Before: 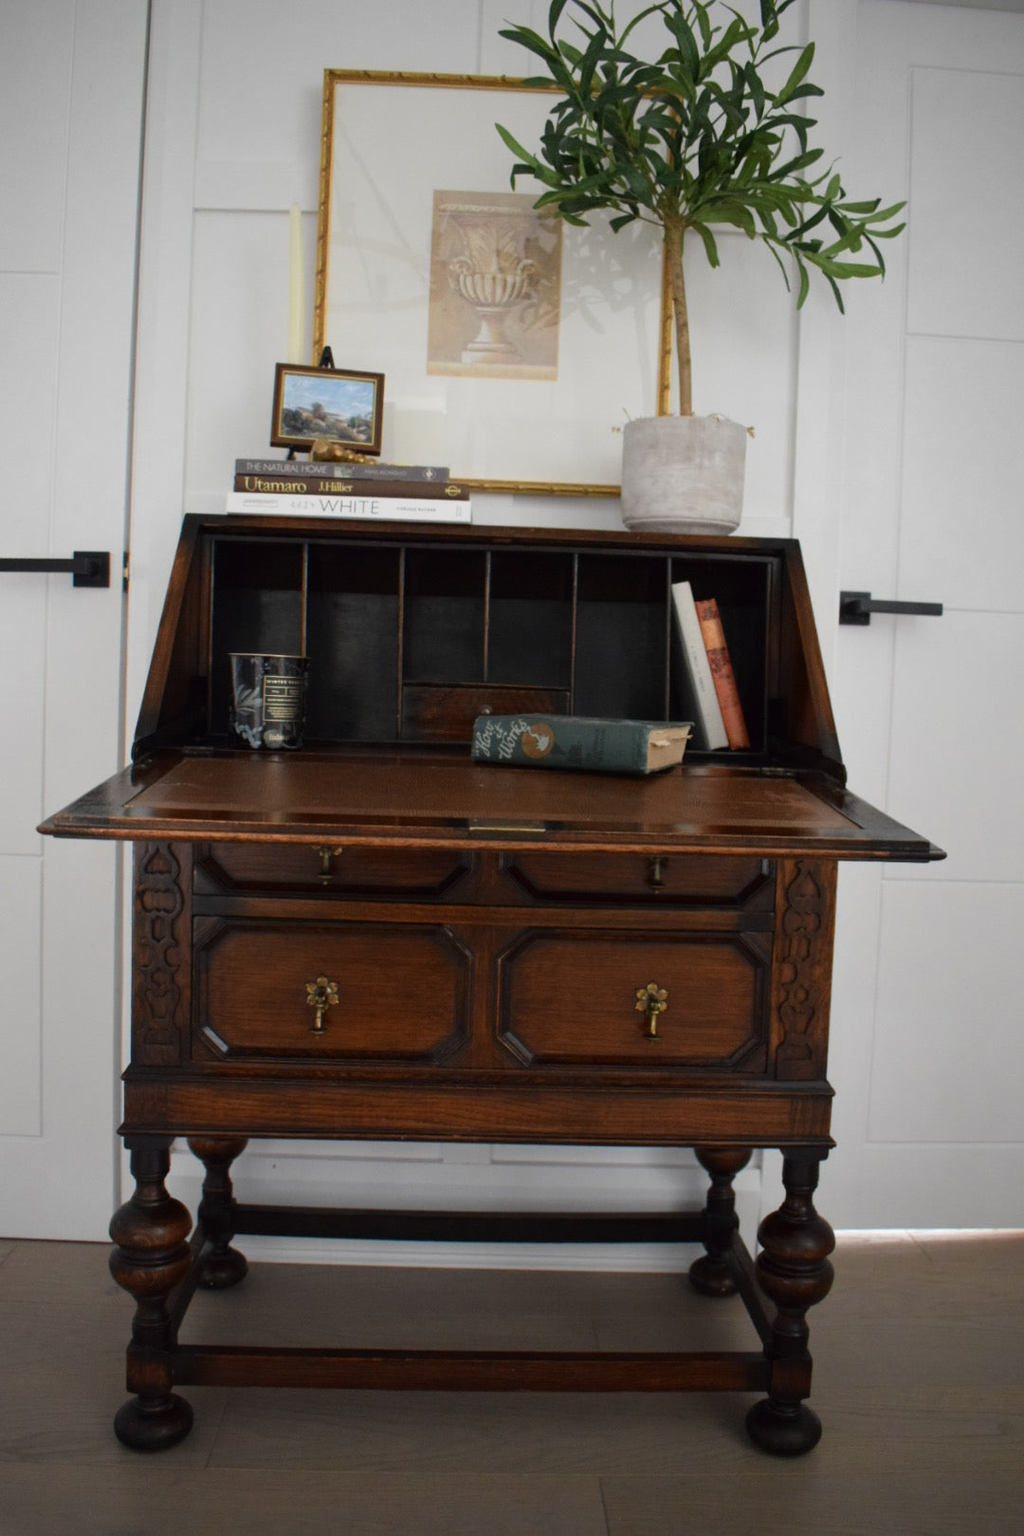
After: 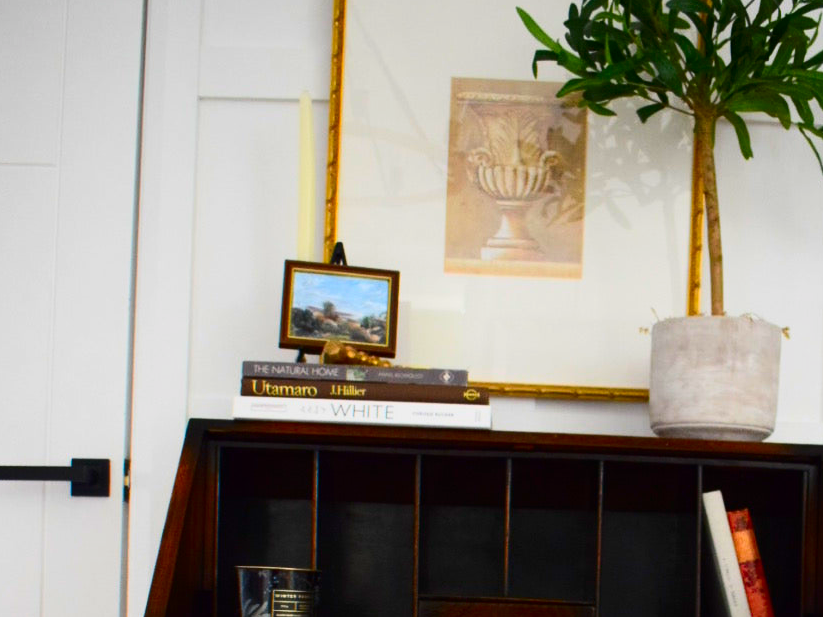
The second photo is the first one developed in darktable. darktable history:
crop: left 0.579%, top 7.627%, right 23.167%, bottom 54.275%
contrast brightness saturation: contrast 0.26, brightness 0.02, saturation 0.87
